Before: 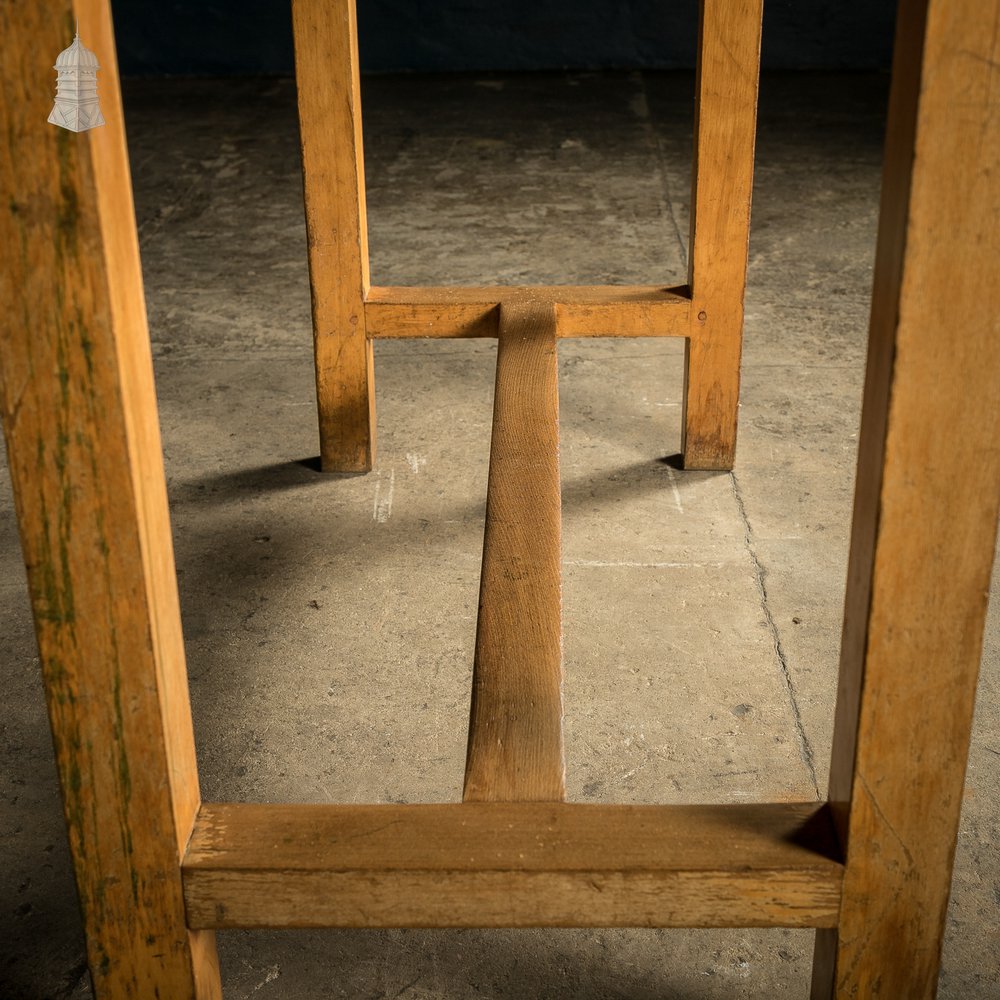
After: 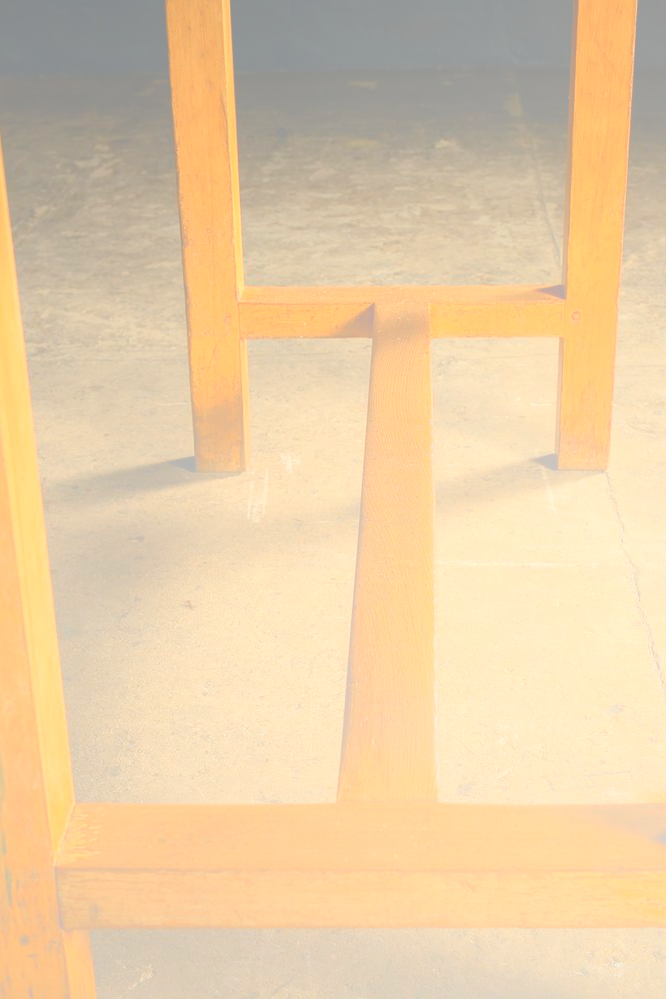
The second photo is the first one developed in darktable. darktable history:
bloom: size 70%, threshold 25%, strength 70%
crop and rotate: left 12.648%, right 20.685%
